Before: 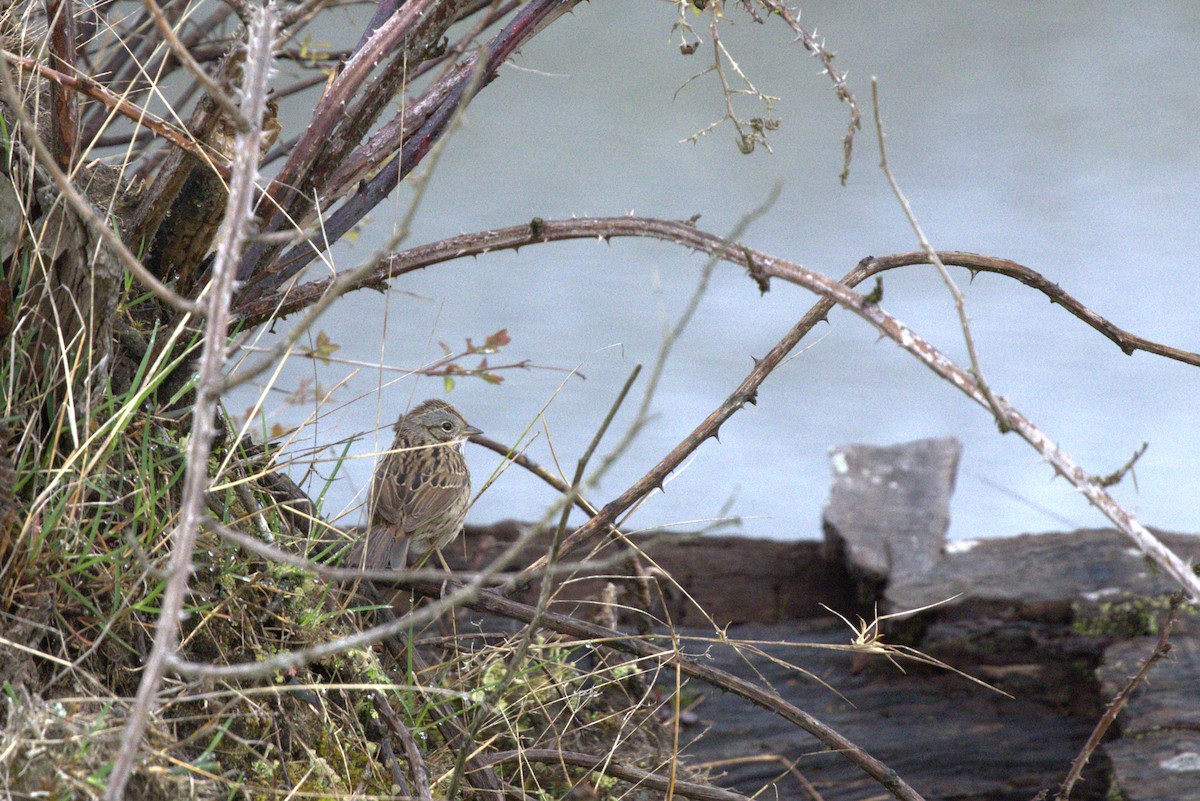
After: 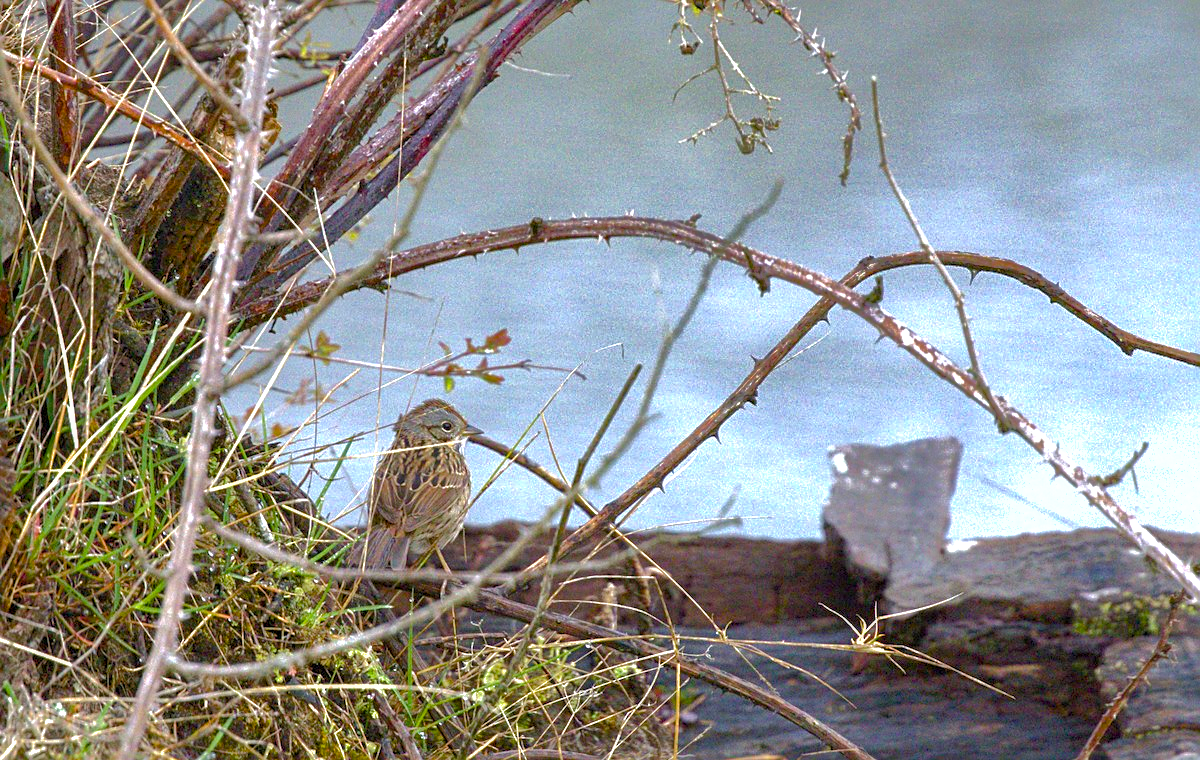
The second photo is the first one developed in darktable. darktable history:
exposure: exposure 0.376 EV, compensate exposure bias true, compensate highlight preservation false
crop and rotate: top 0.008%, bottom 5.074%
local contrast: on, module defaults
color zones: curves: ch1 [(0, 0.525) (0.143, 0.556) (0.286, 0.52) (0.429, 0.5) (0.571, 0.5) (0.714, 0.5) (0.857, 0.503) (1, 0.525)]
sharpen: on, module defaults
color balance rgb: perceptual saturation grading › global saturation 34.618%, perceptual saturation grading › highlights -25.067%, perceptual saturation grading › shadows 49.6%, global vibrance 32.532%
shadows and highlights: shadows 39.7, highlights -59.98
